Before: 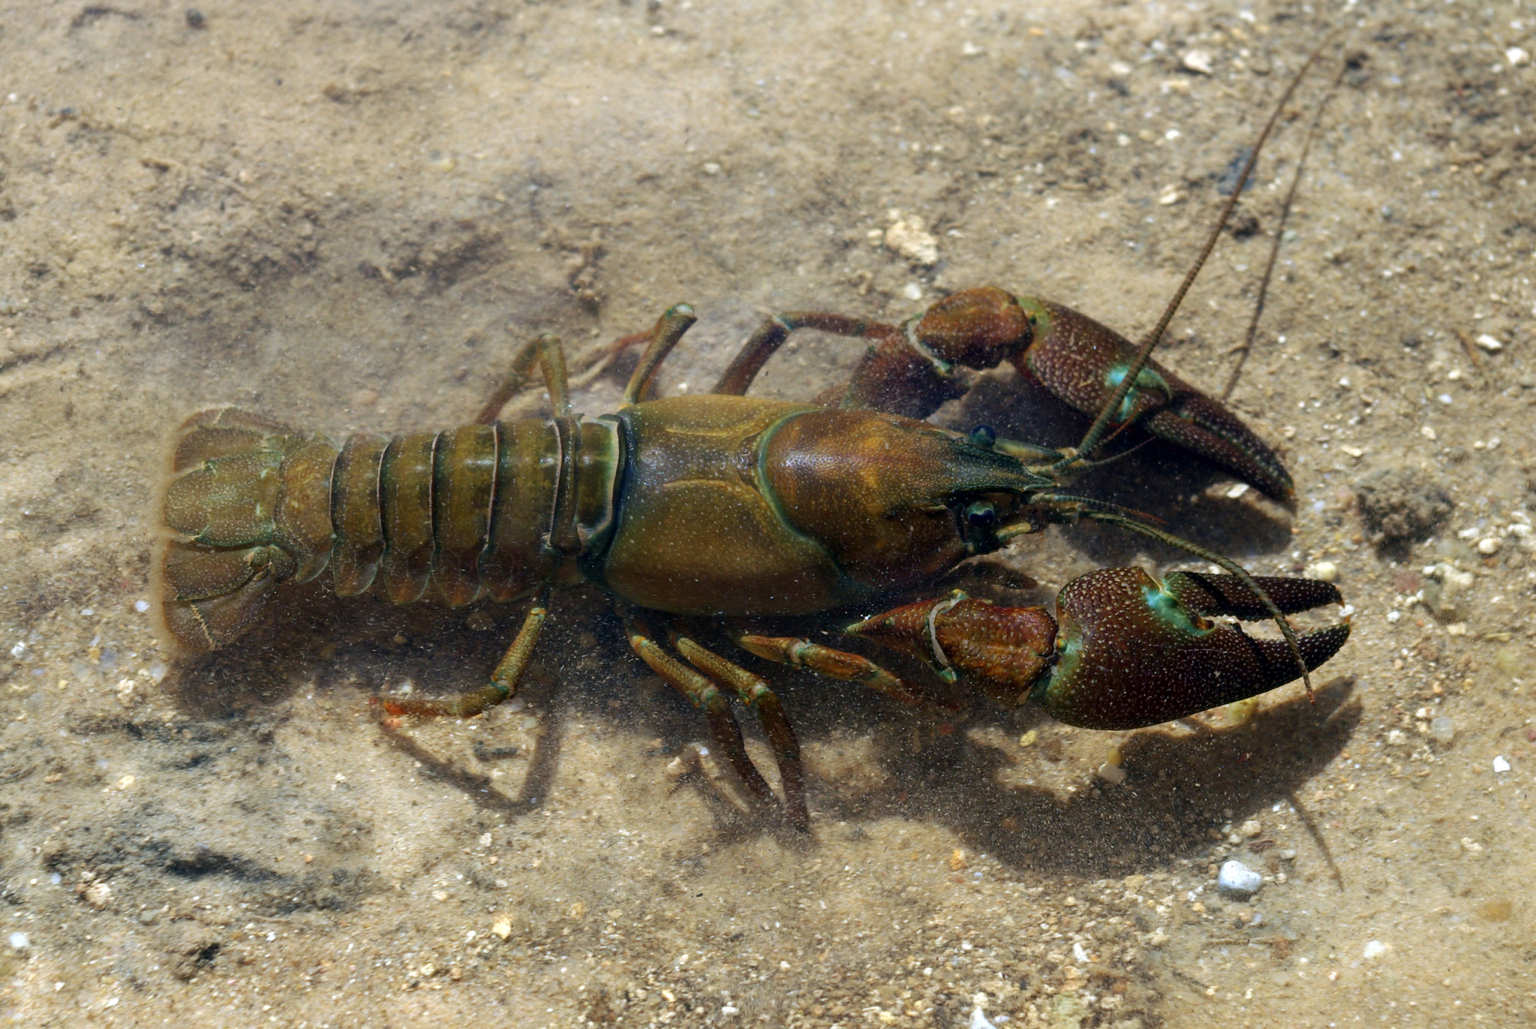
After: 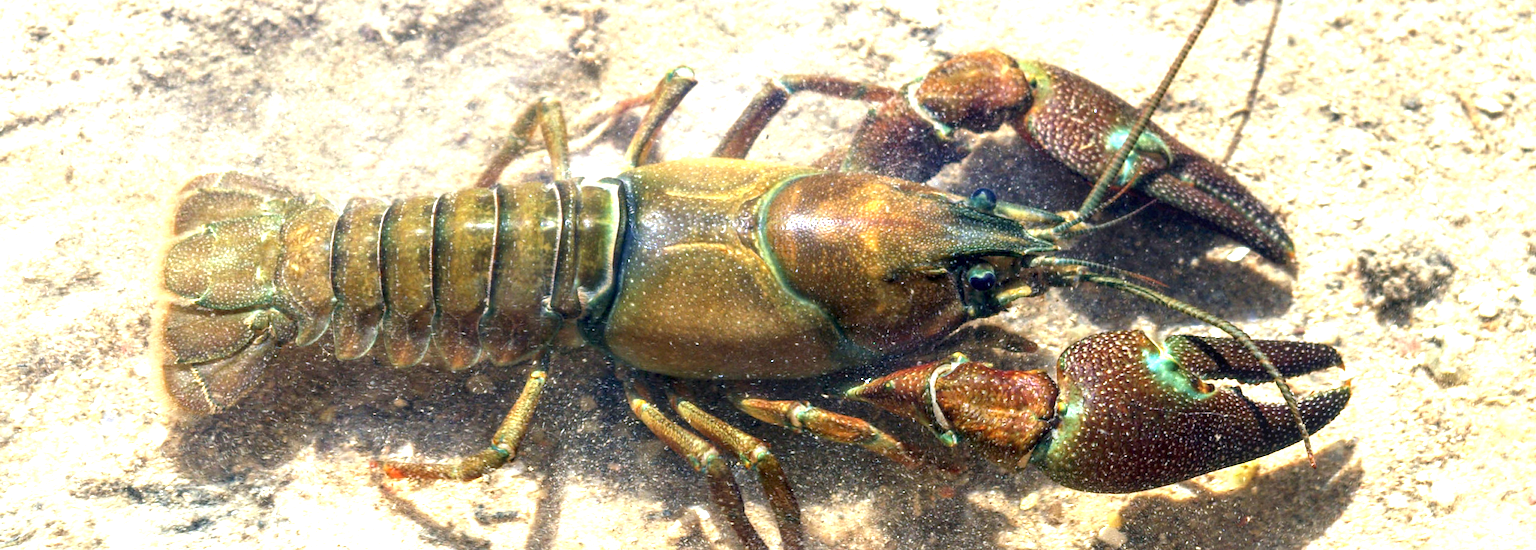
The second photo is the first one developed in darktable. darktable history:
levels: levels [0, 0.498, 0.996]
exposure: black level correction 0, exposure 1.9 EV, compensate highlight preservation false
local contrast: detail 130%
crop and rotate: top 23.043%, bottom 23.437%
